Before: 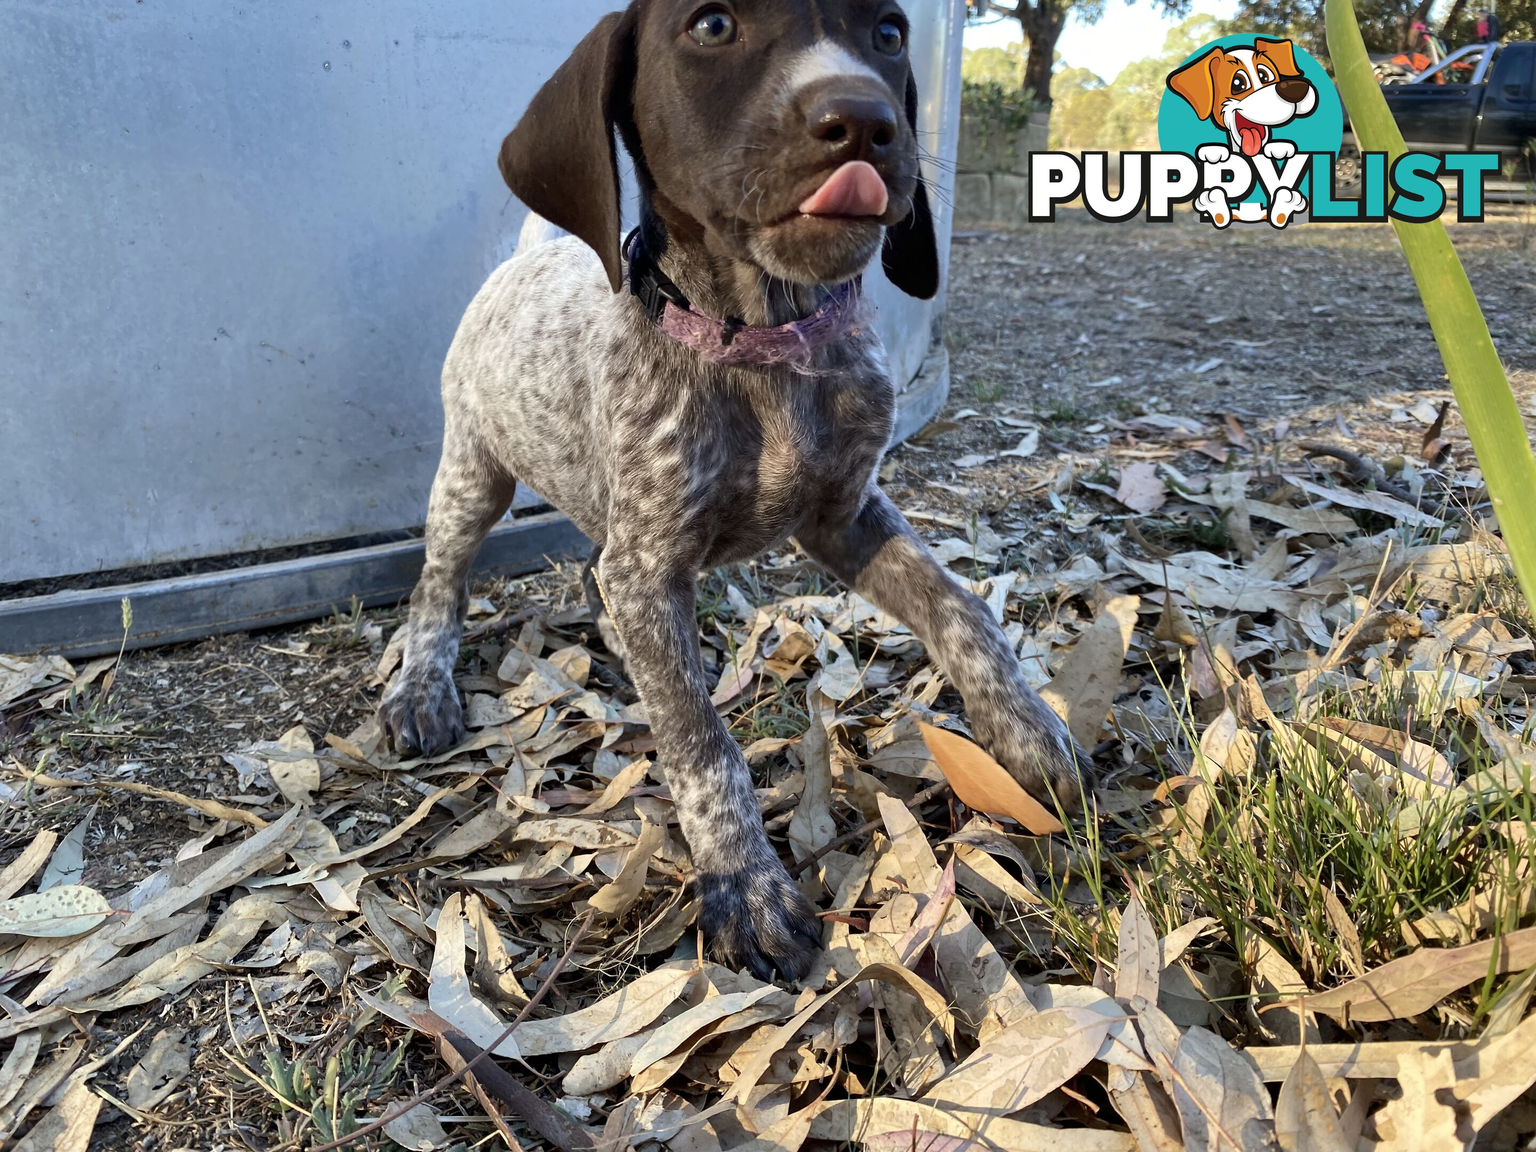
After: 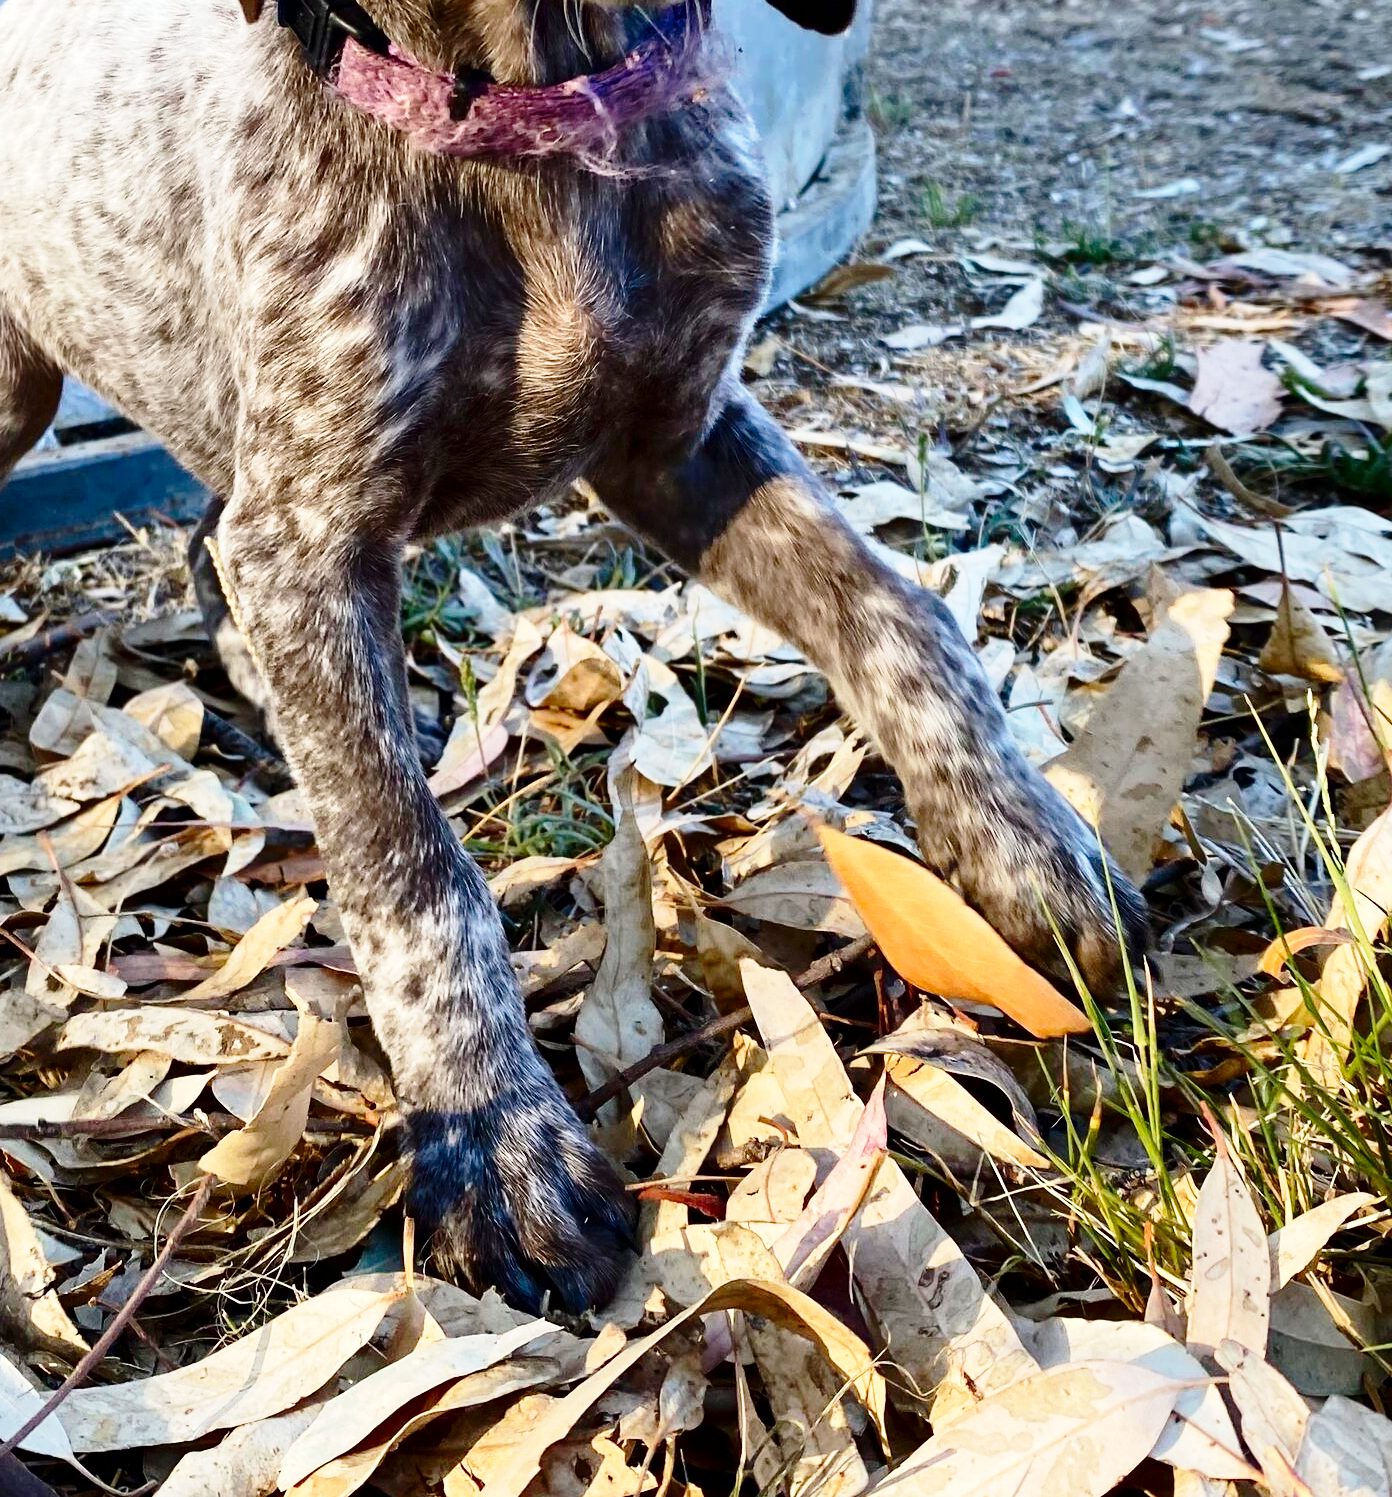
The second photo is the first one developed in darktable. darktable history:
crop: left 31.392%, top 24.399%, right 20.251%, bottom 6.263%
contrast brightness saturation: contrast 0.125, brightness -0.119, saturation 0.2
base curve: curves: ch0 [(0, 0) (0.028, 0.03) (0.121, 0.232) (0.46, 0.748) (0.859, 0.968) (1, 1)], preserve colors none
color zones: curves: ch0 [(0, 0.5) (0.143, 0.5) (0.286, 0.5) (0.429, 0.5) (0.571, 0.5) (0.714, 0.476) (0.857, 0.5) (1, 0.5)]; ch2 [(0, 0.5) (0.143, 0.5) (0.286, 0.5) (0.429, 0.5) (0.571, 0.5) (0.714, 0.487) (0.857, 0.5) (1, 0.5)]
